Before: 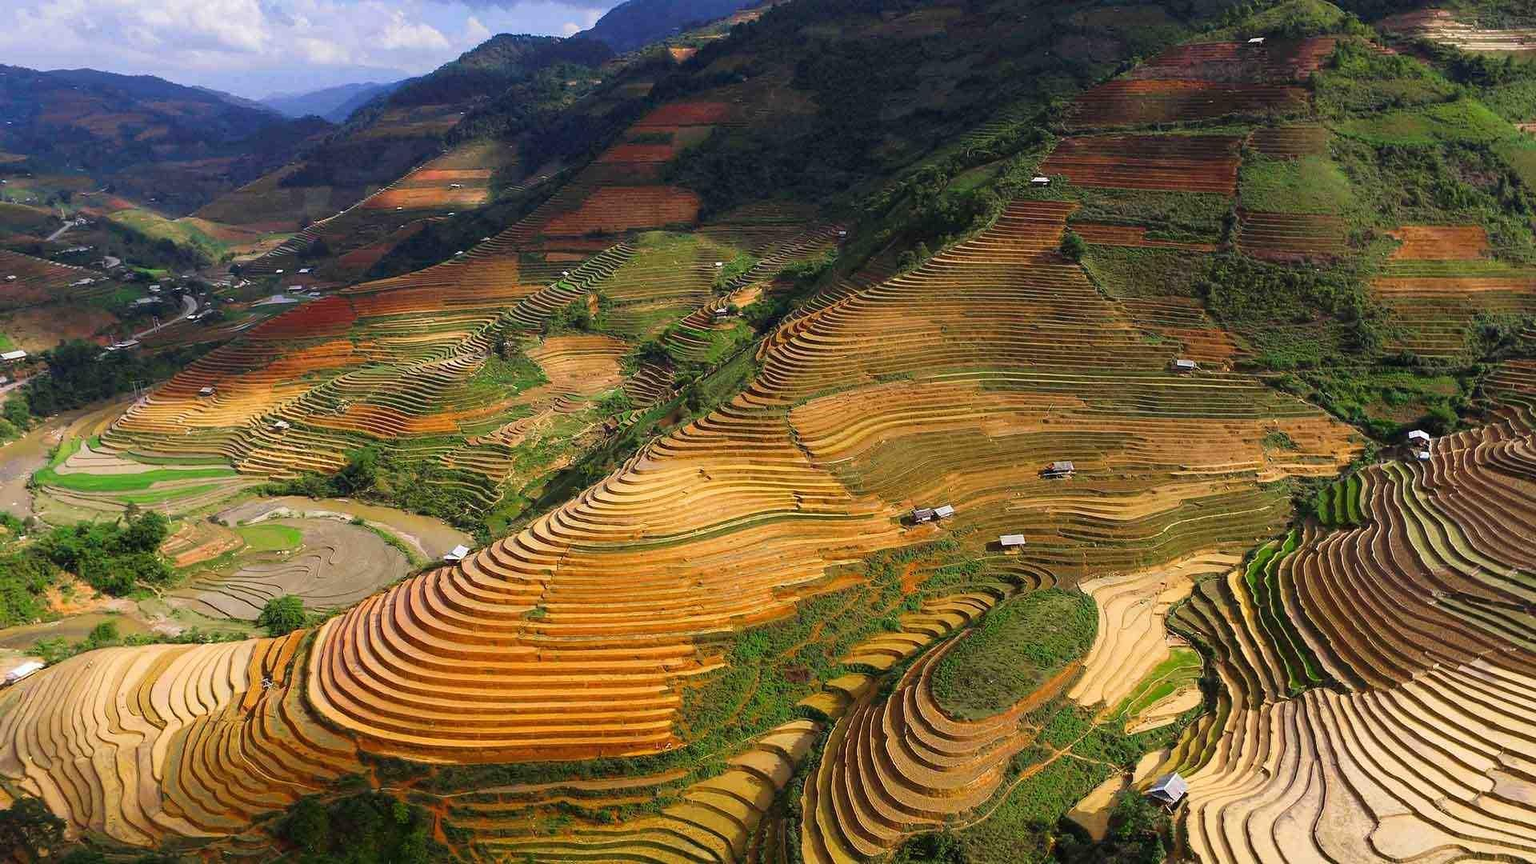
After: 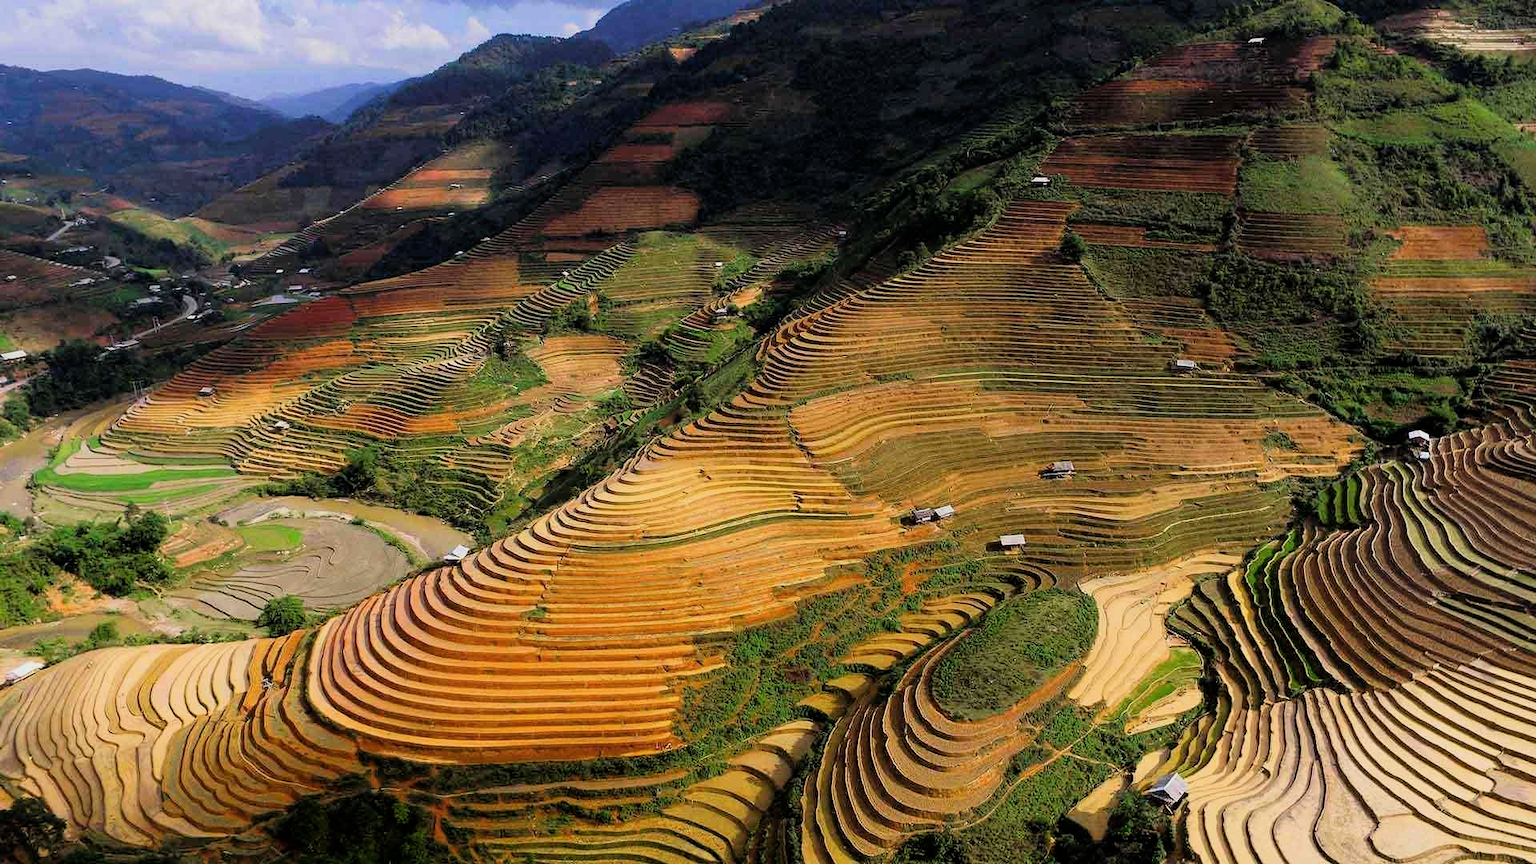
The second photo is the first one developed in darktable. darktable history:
filmic rgb: black relative exposure -11.8 EV, white relative exposure 5.44 EV, hardness 4.49, latitude 49.12%, contrast 1.144, color science v6 (2022)
